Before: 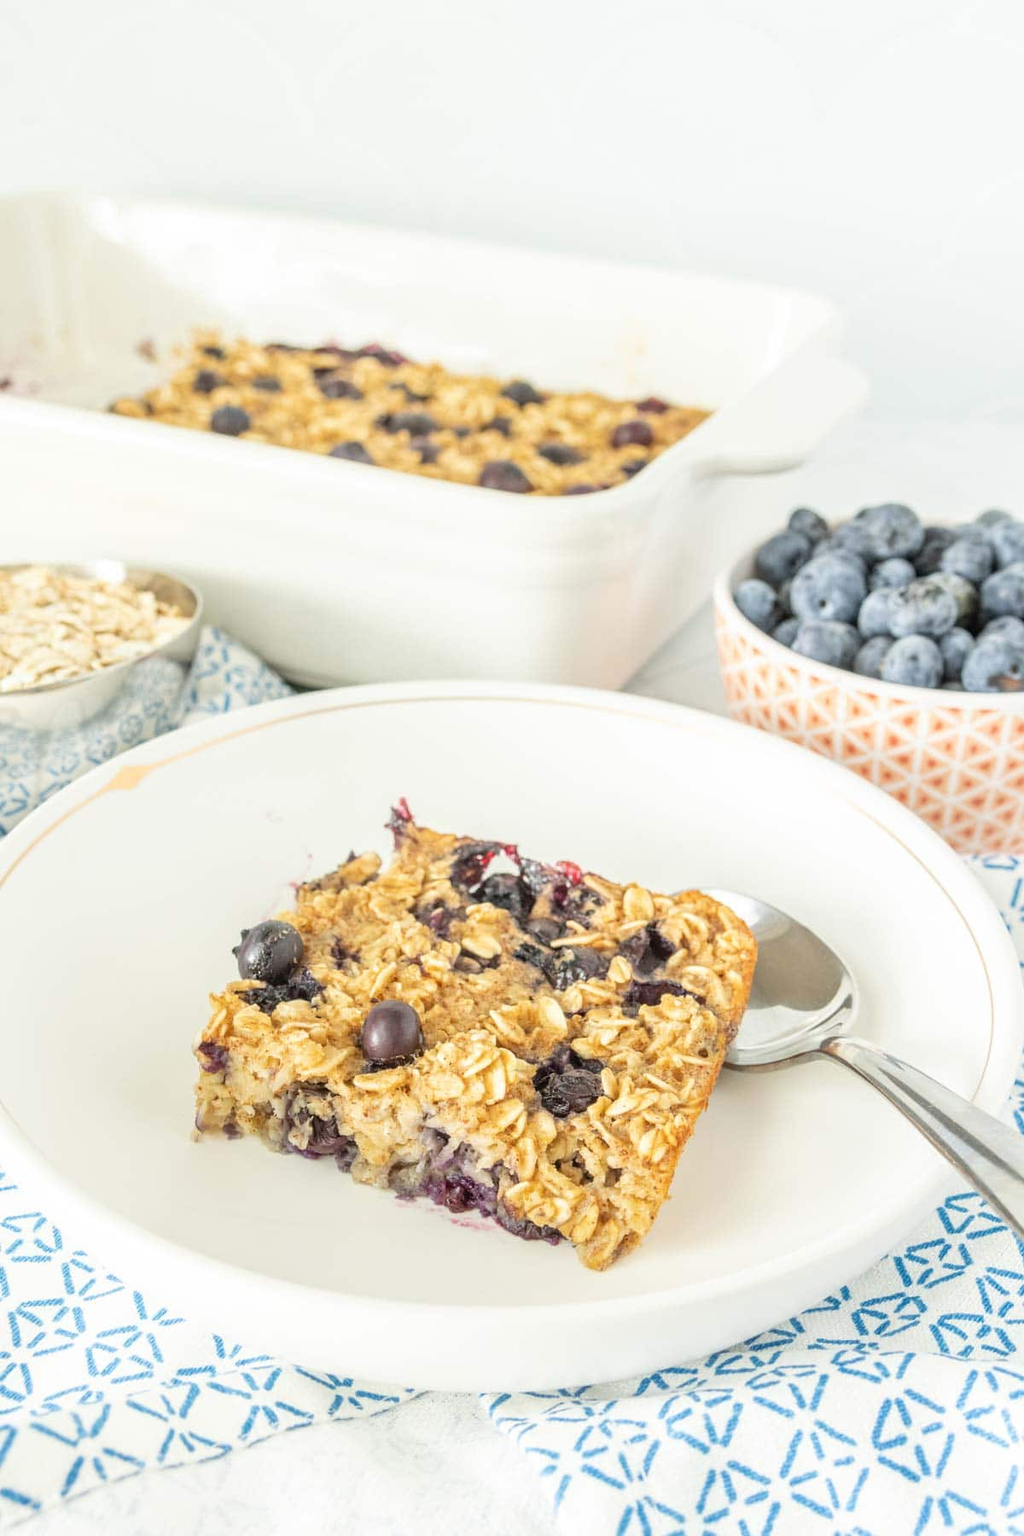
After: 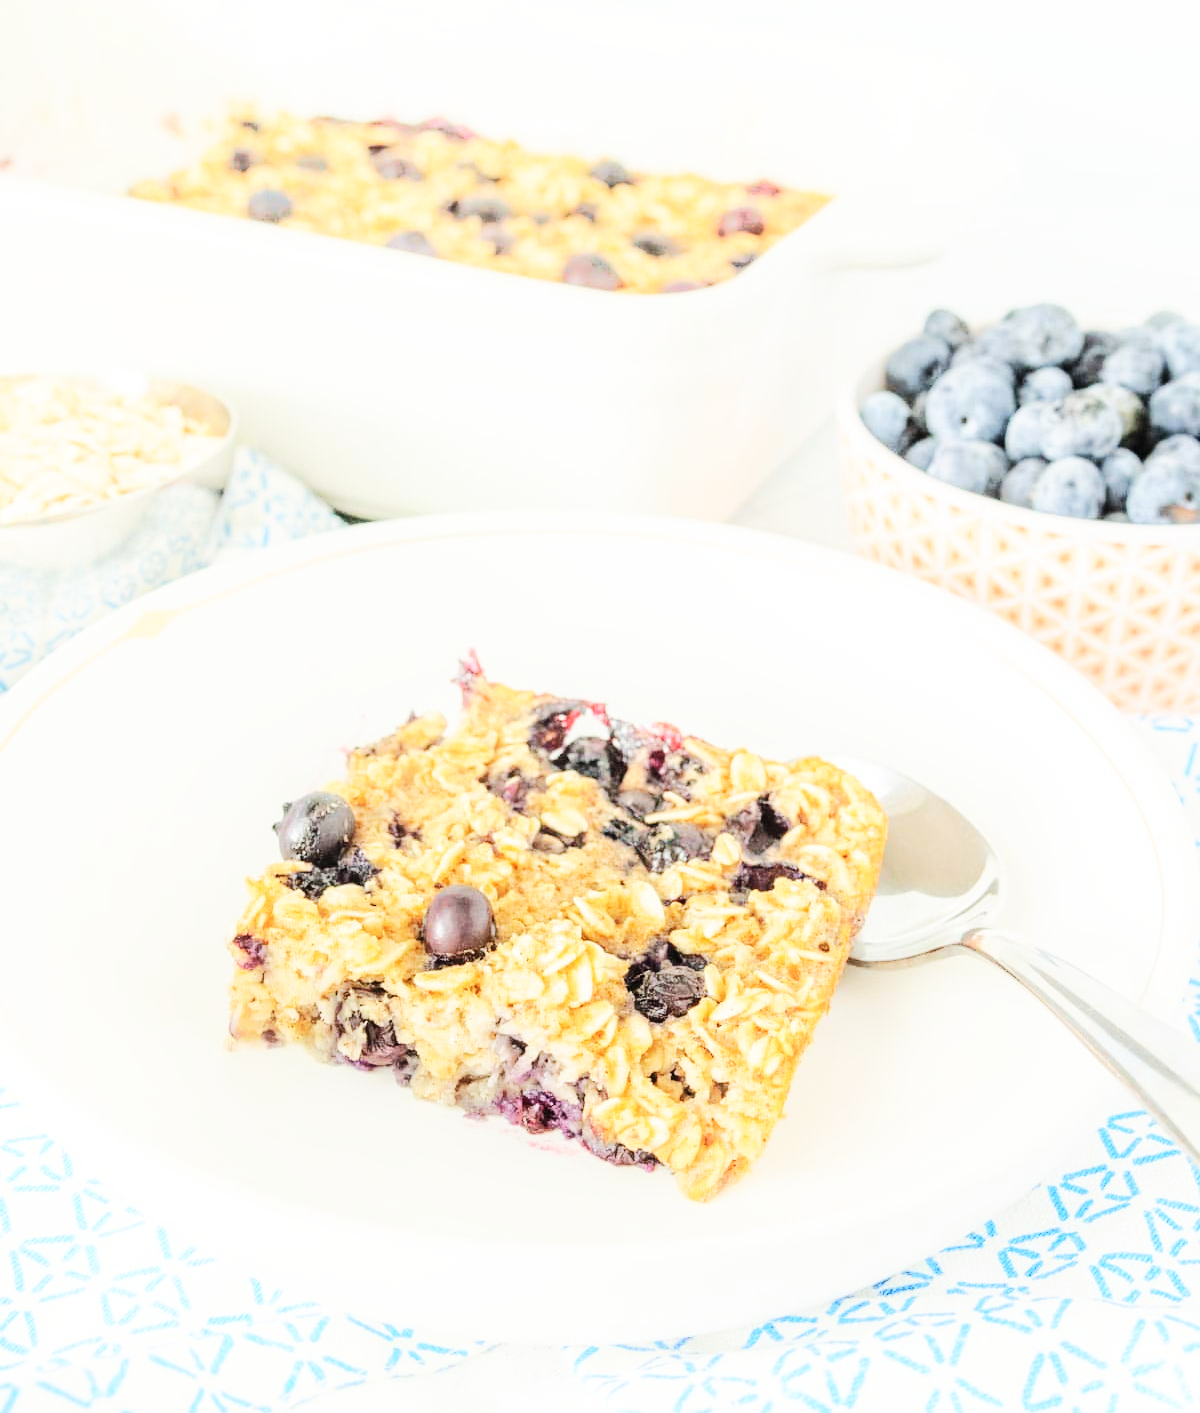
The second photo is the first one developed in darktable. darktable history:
base curve: curves: ch0 [(0, 0) (0.032, 0.025) (0.121, 0.166) (0.206, 0.329) (0.605, 0.79) (1, 1)], preserve colors none
crop and rotate: top 15.996%, bottom 5.493%
shadows and highlights: shadows -22.82, highlights 46.13, soften with gaussian
